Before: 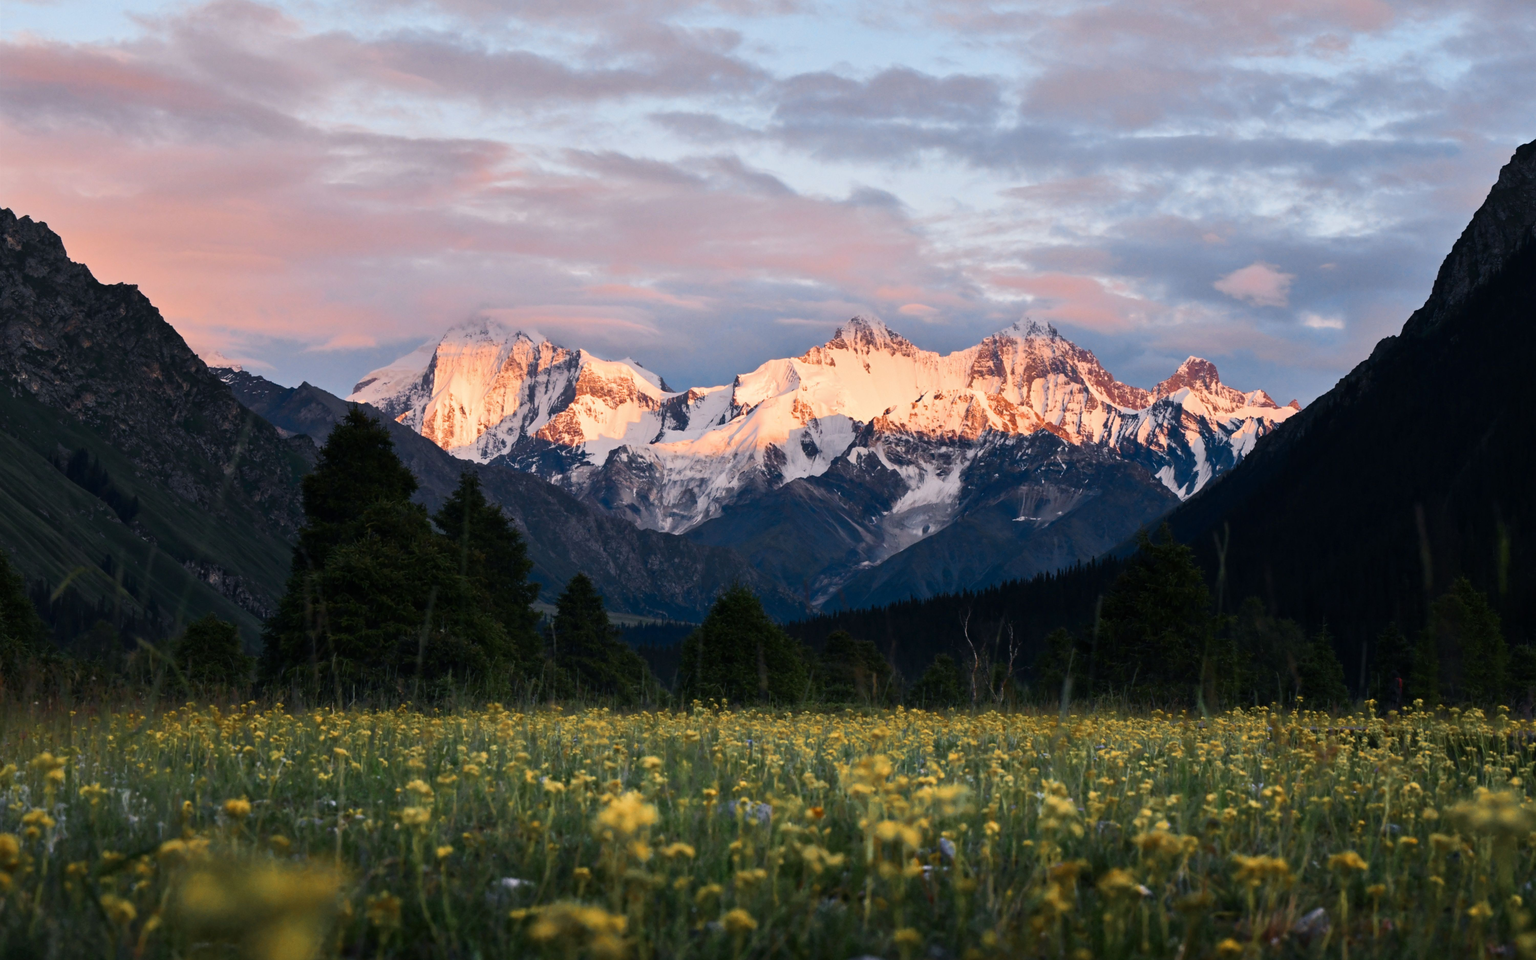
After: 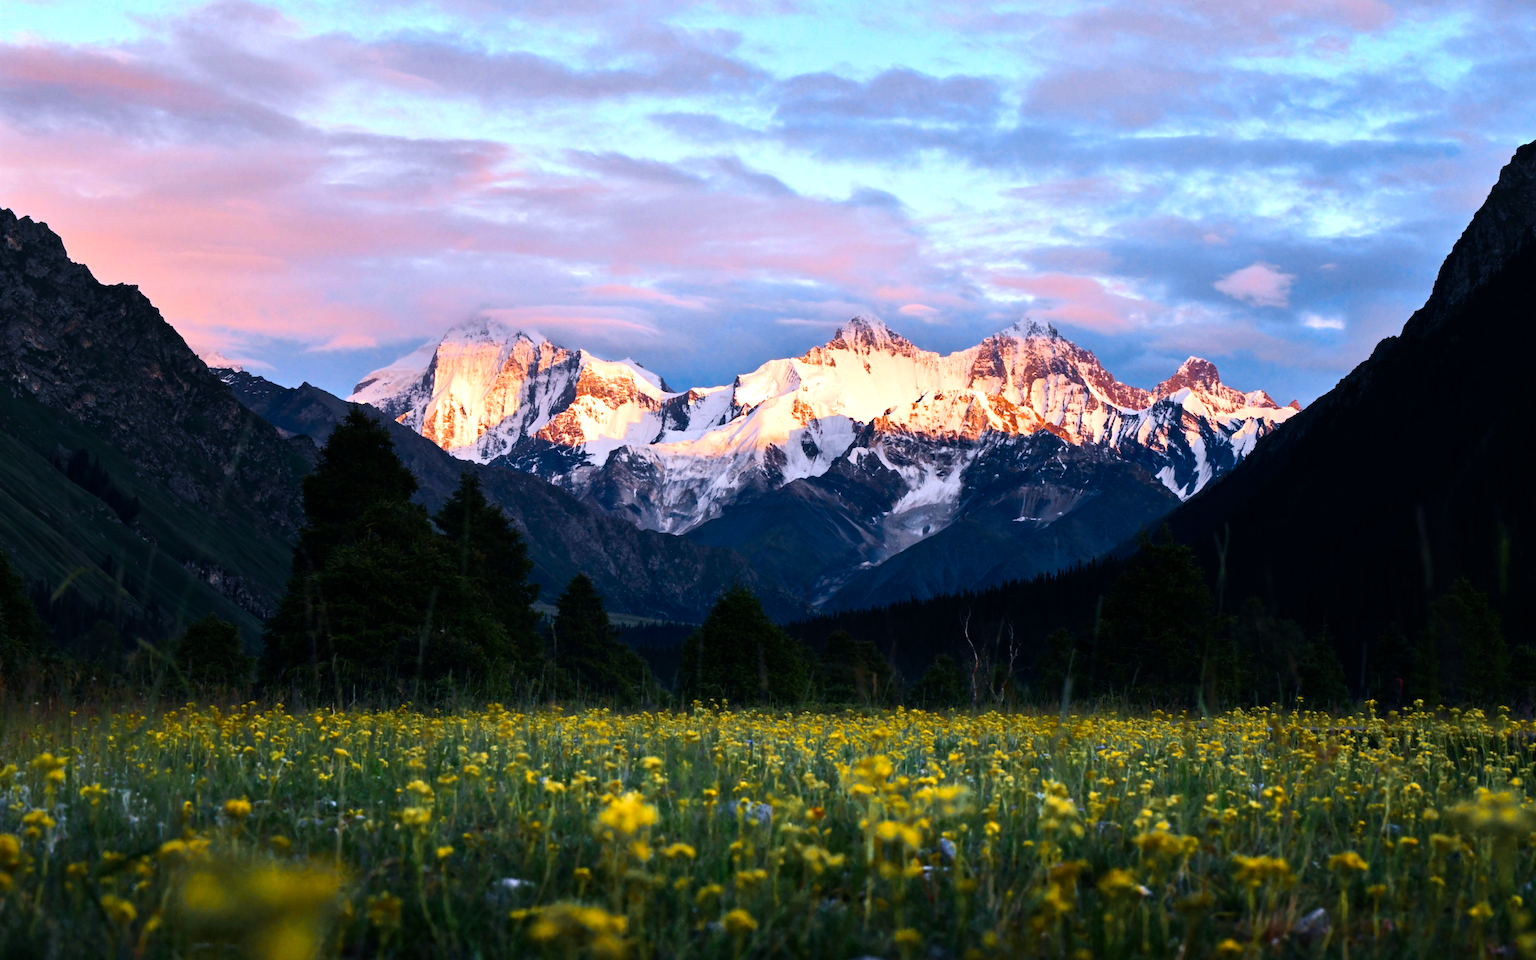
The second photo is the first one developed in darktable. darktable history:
color calibration: x 0.37, y 0.382, temperature 4313.95 K
color balance rgb: highlights gain › luminance 9.735%, perceptual saturation grading › global saturation 29.358%, global vibrance 25.091%, contrast 19.708%
